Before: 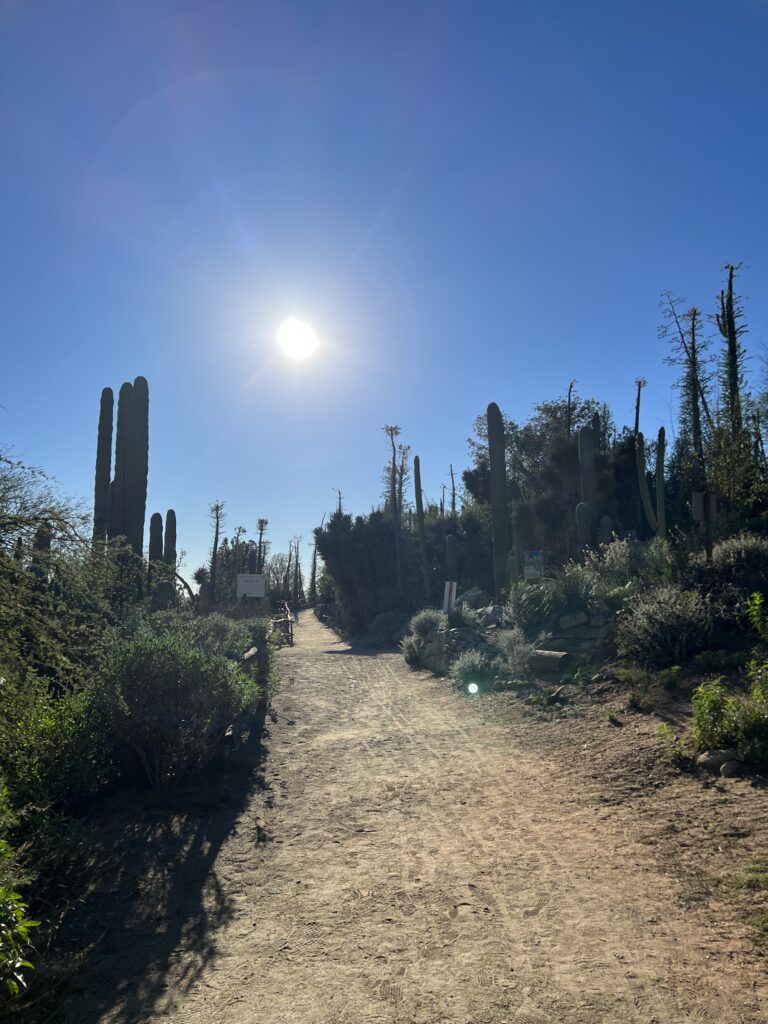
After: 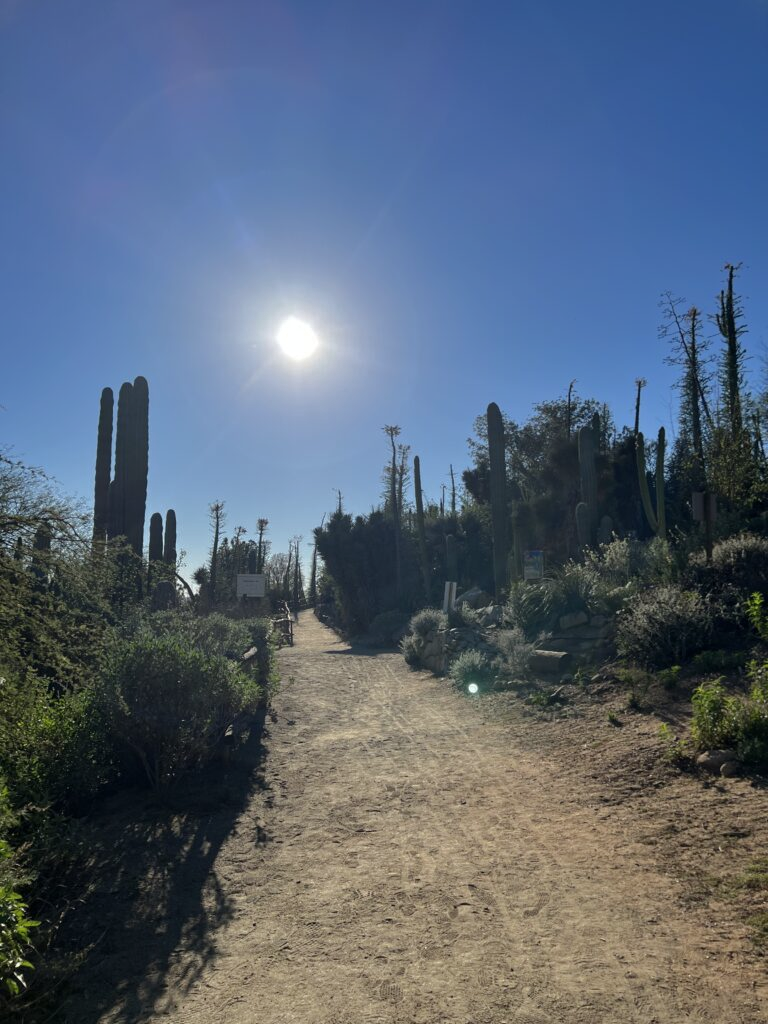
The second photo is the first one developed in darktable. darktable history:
shadows and highlights: shadows 25, highlights -48, soften with gaussian
tone curve: curves: ch0 [(0, 0) (0.568, 0.517) (0.8, 0.717) (1, 1)]
